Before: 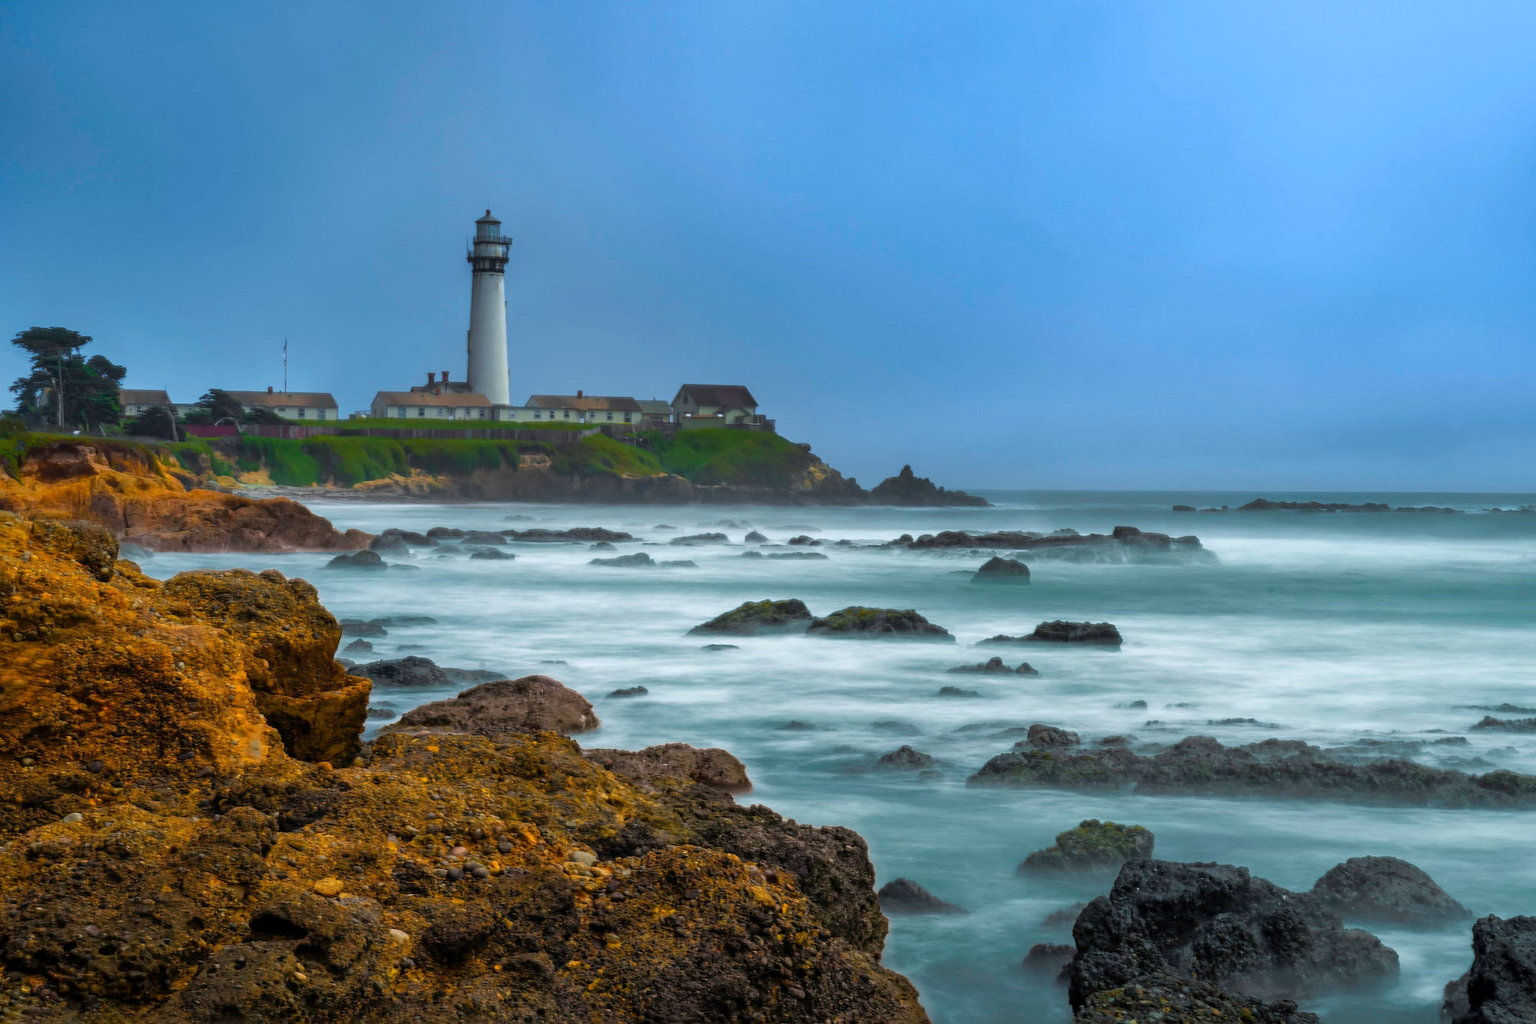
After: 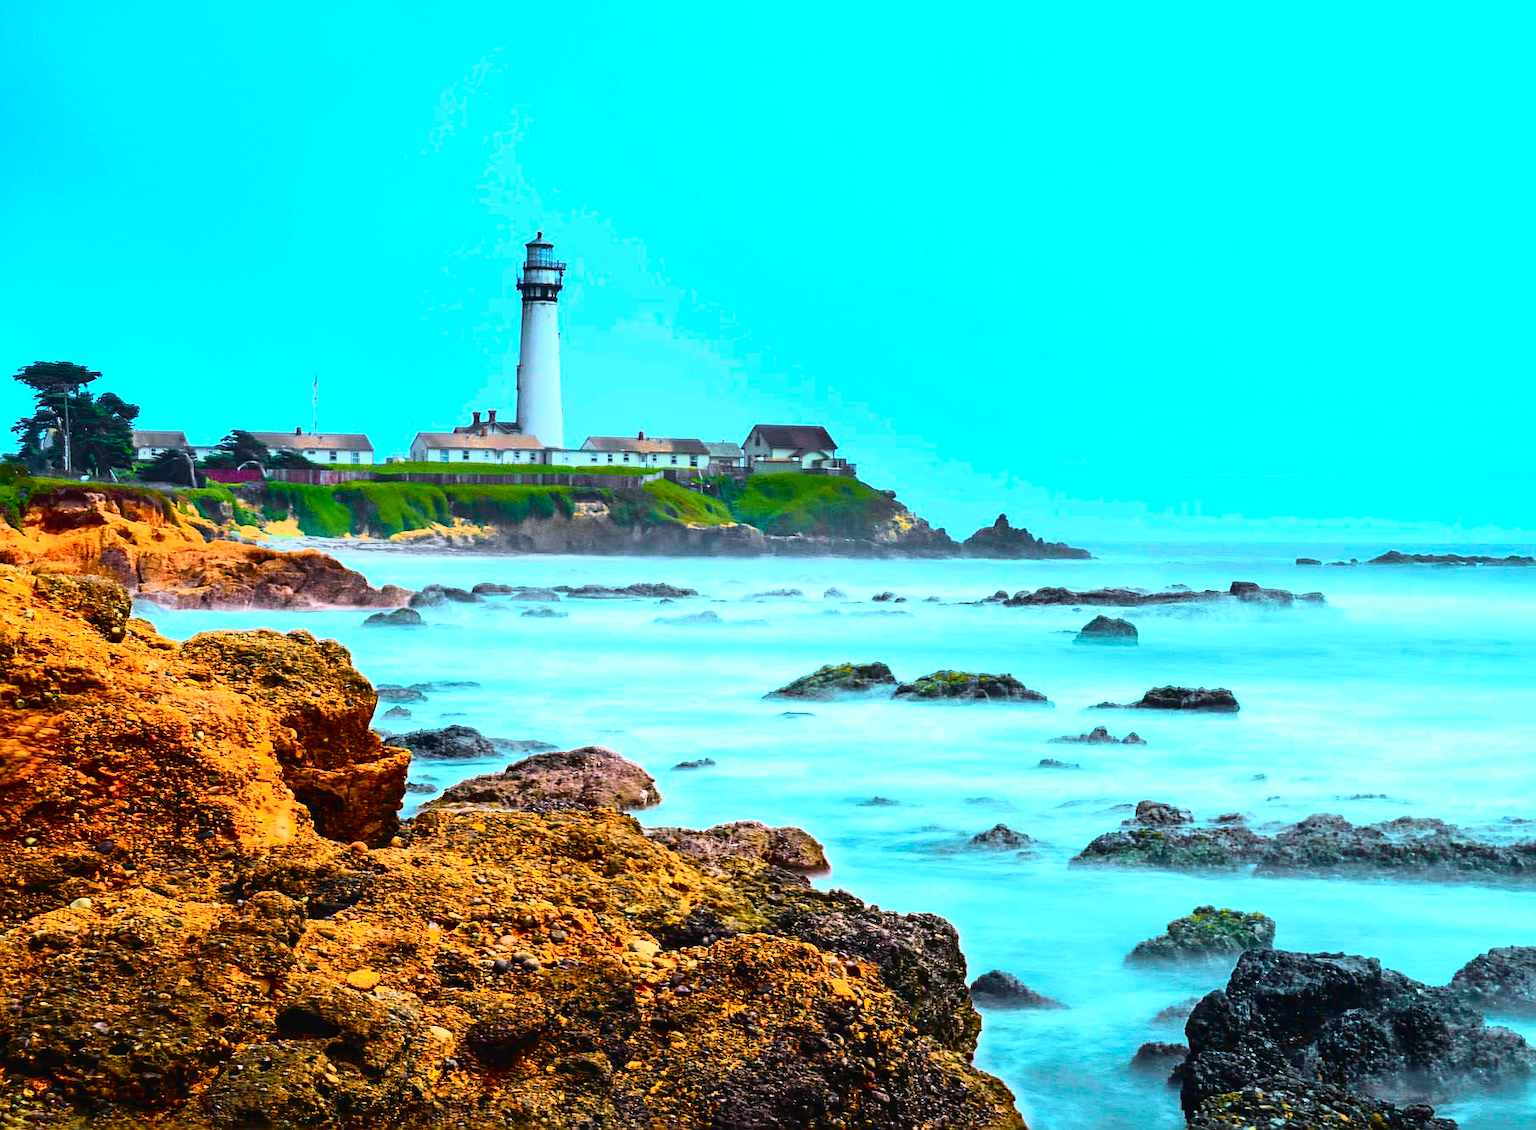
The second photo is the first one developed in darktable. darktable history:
tone curve: curves: ch0 [(0, 0.023) (0.132, 0.075) (0.256, 0.2) (0.463, 0.494) (0.699, 0.816) (0.813, 0.898) (1, 0.943)]; ch1 [(0, 0) (0.32, 0.306) (0.441, 0.41) (0.476, 0.466) (0.498, 0.5) (0.518, 0.519) (0.546, 0.571) (0.604, 0.651) (0.733, 0.817) (1, 1)]; ch2 [(0, 0) (0.312, 0.313) (0.431, 0.425) (0.483, 0.477) (0.503, 0.503) (0.526, 0.507) (0.564, 0.575) (0.614, 0.695) (0.713, 0.767) (0.985, 0.966)], color space Lab, independent channels
exposure: black level correction 0.001, exposure 1.398 EV, compensate exposure bias true, compensate highlight preservation false
crop: right 9.48%, bottom 0.03%
sharpen: on, module defaults
color correction: highlights a* -3.95, highlights b* -10.75
tone equalizer: edges refinement/feathering 500, mask exposure compensation -1.57 EV, preserve details no
contrast brightness saturation: contrast 0.131, brightness -0.056, saturation 0.156
